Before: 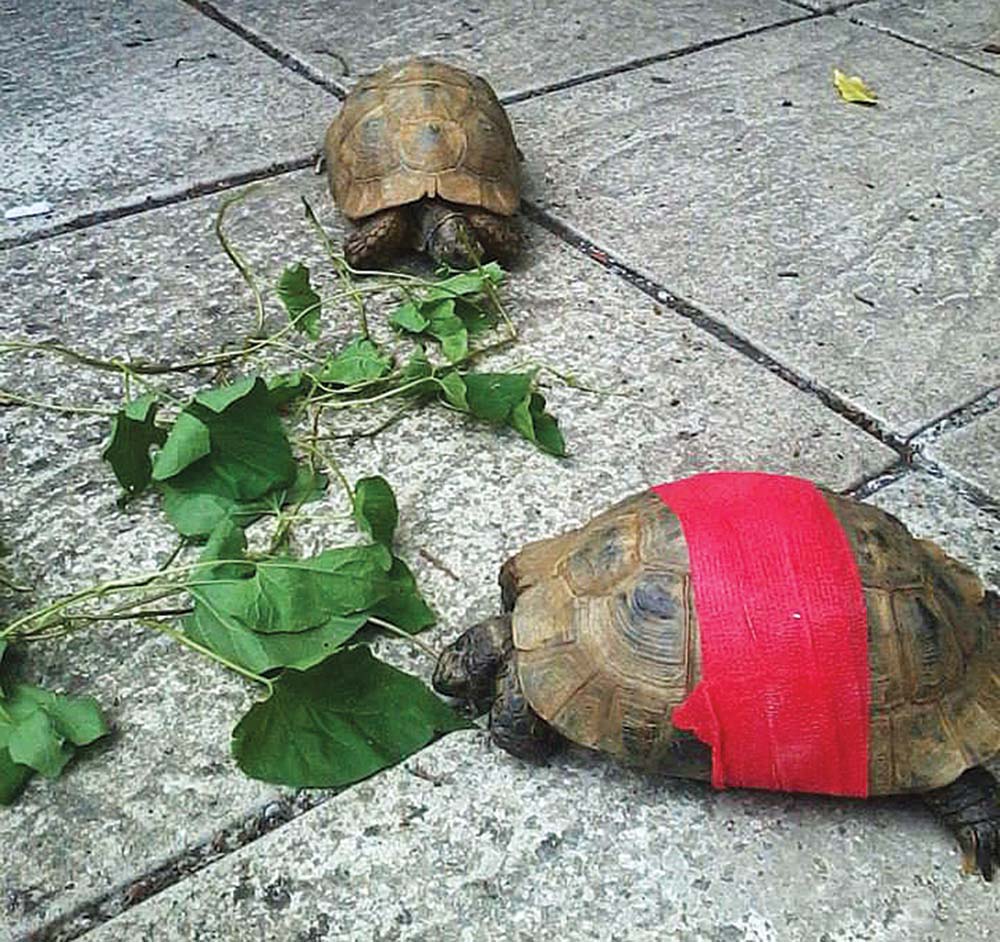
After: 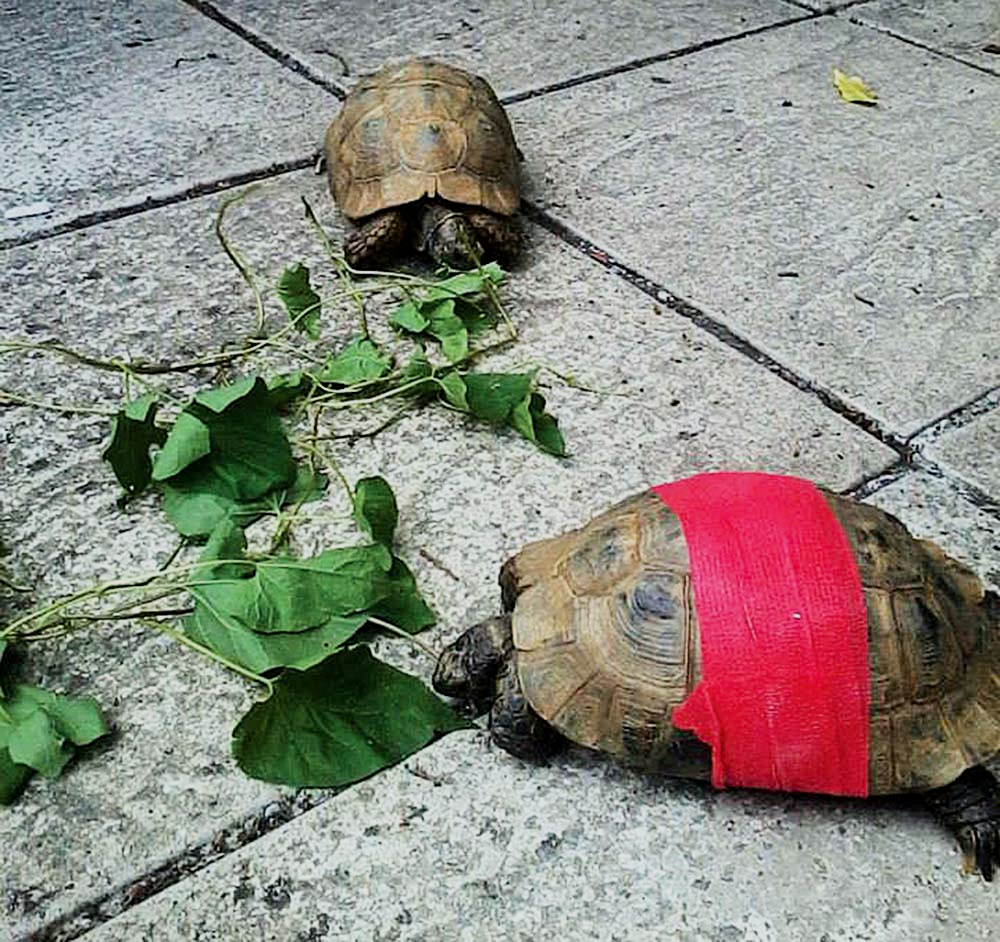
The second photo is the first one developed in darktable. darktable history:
filmic rgb: black relative exposure -7.5 EV, white relative exposure 5 EV, hardness 3.31, contrast 1.3, contrast in shadows safe
exposure: black level correction 0.009, compensate highlight preservation false
